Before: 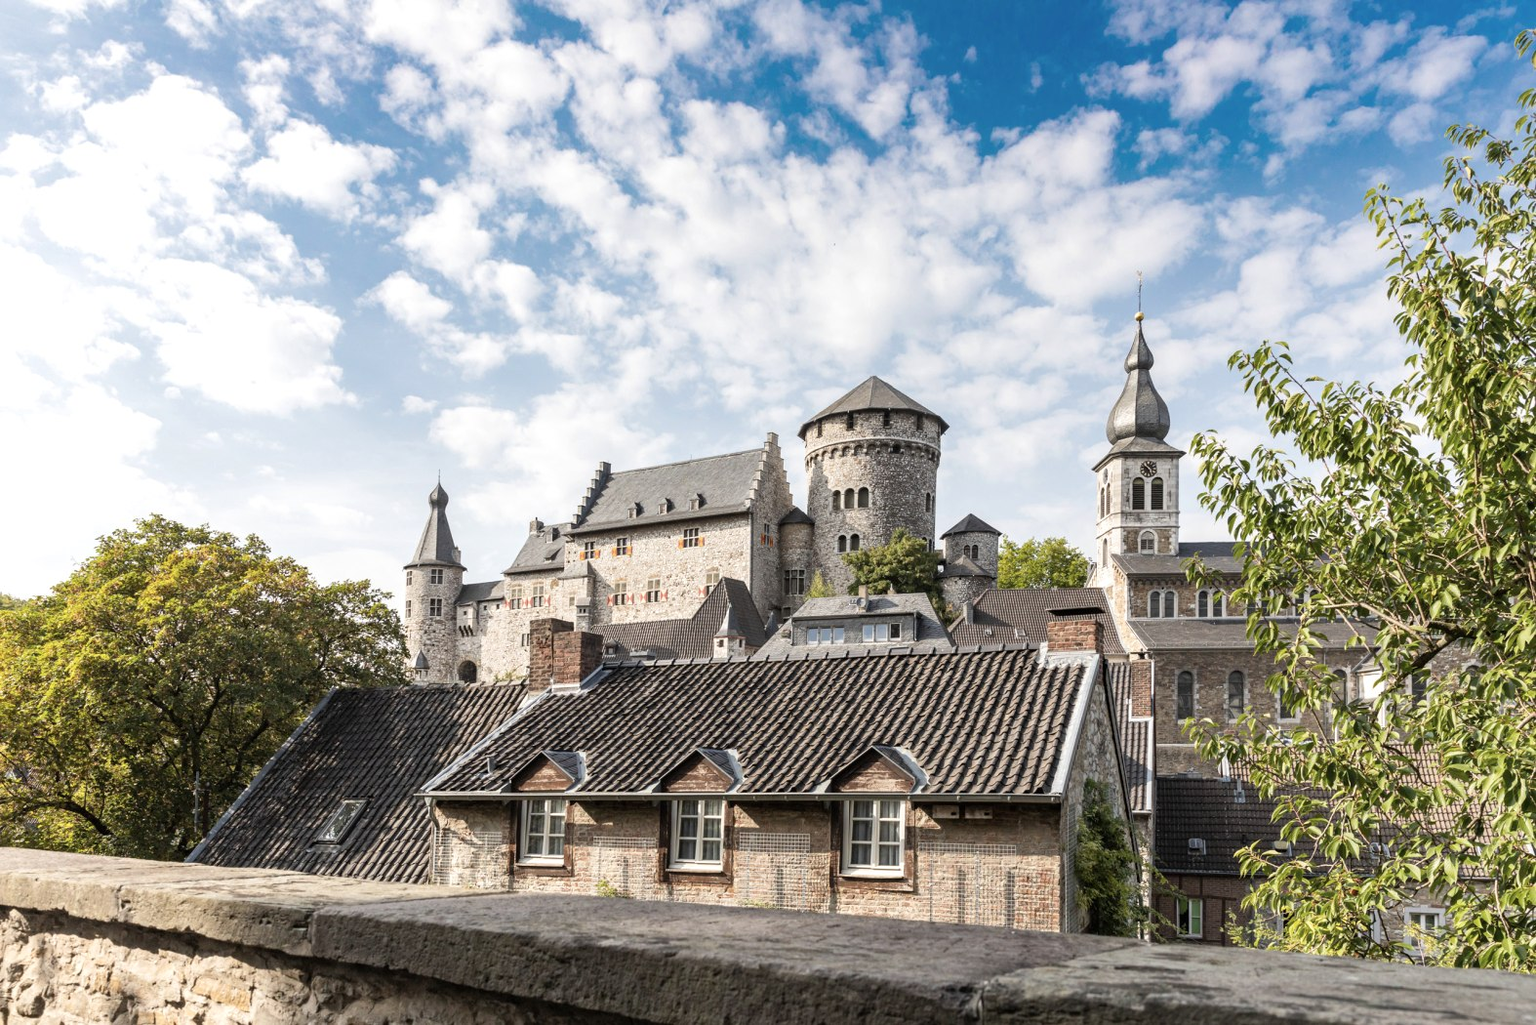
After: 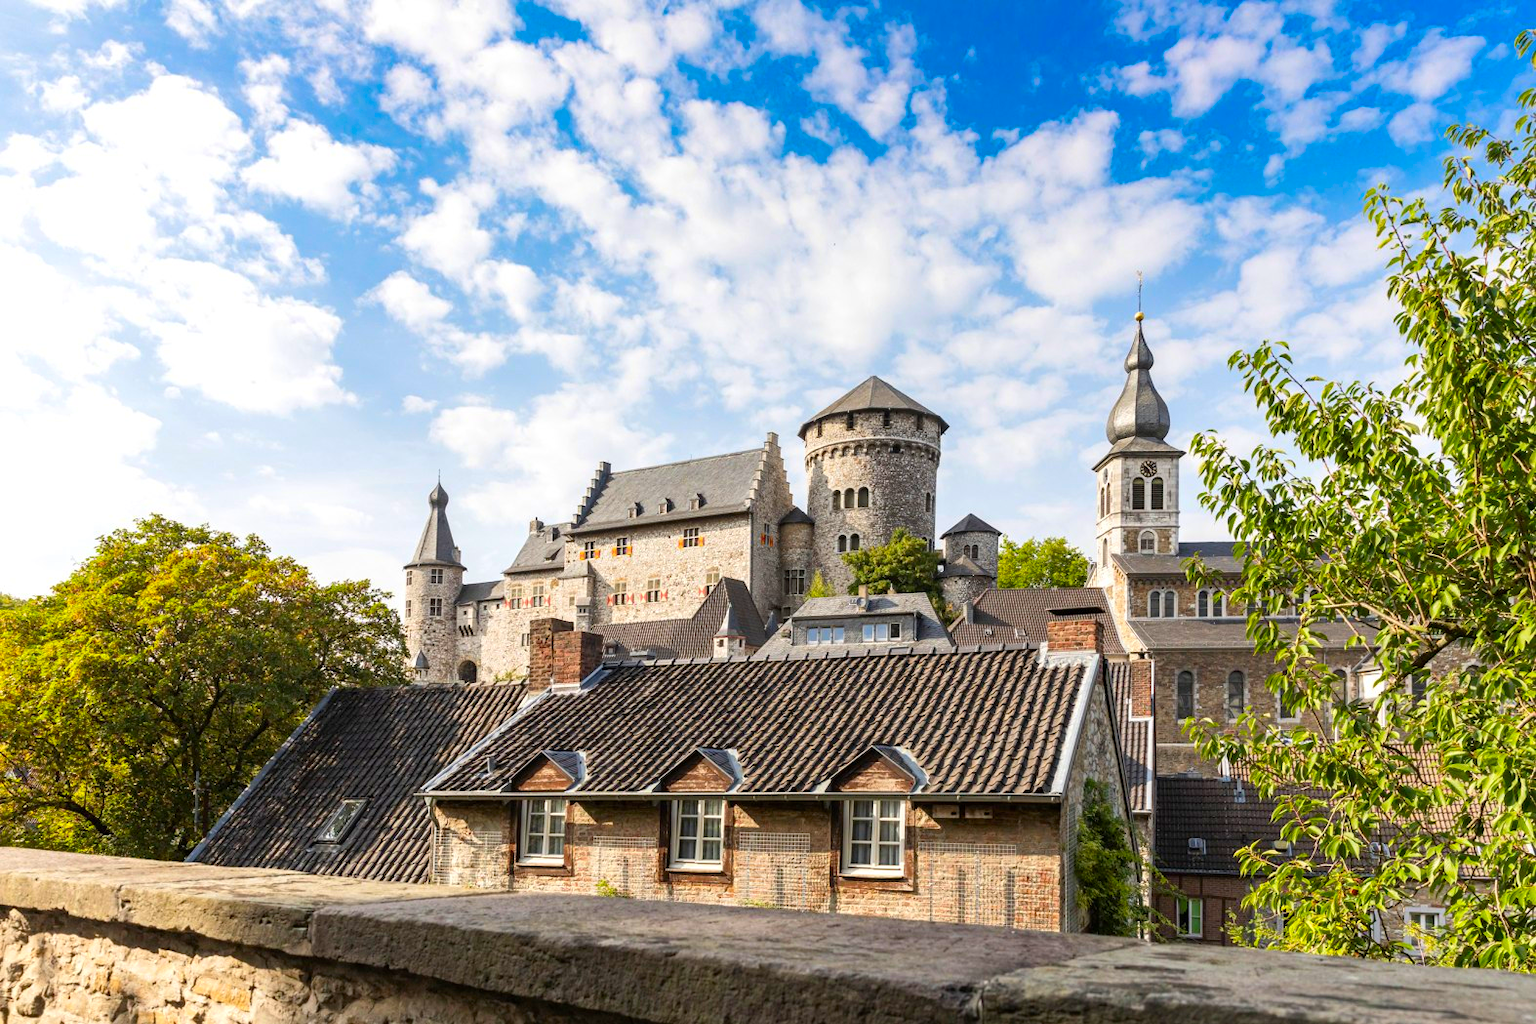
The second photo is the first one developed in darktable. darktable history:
color correction: highlights b* 0.039, saturation 1.8
